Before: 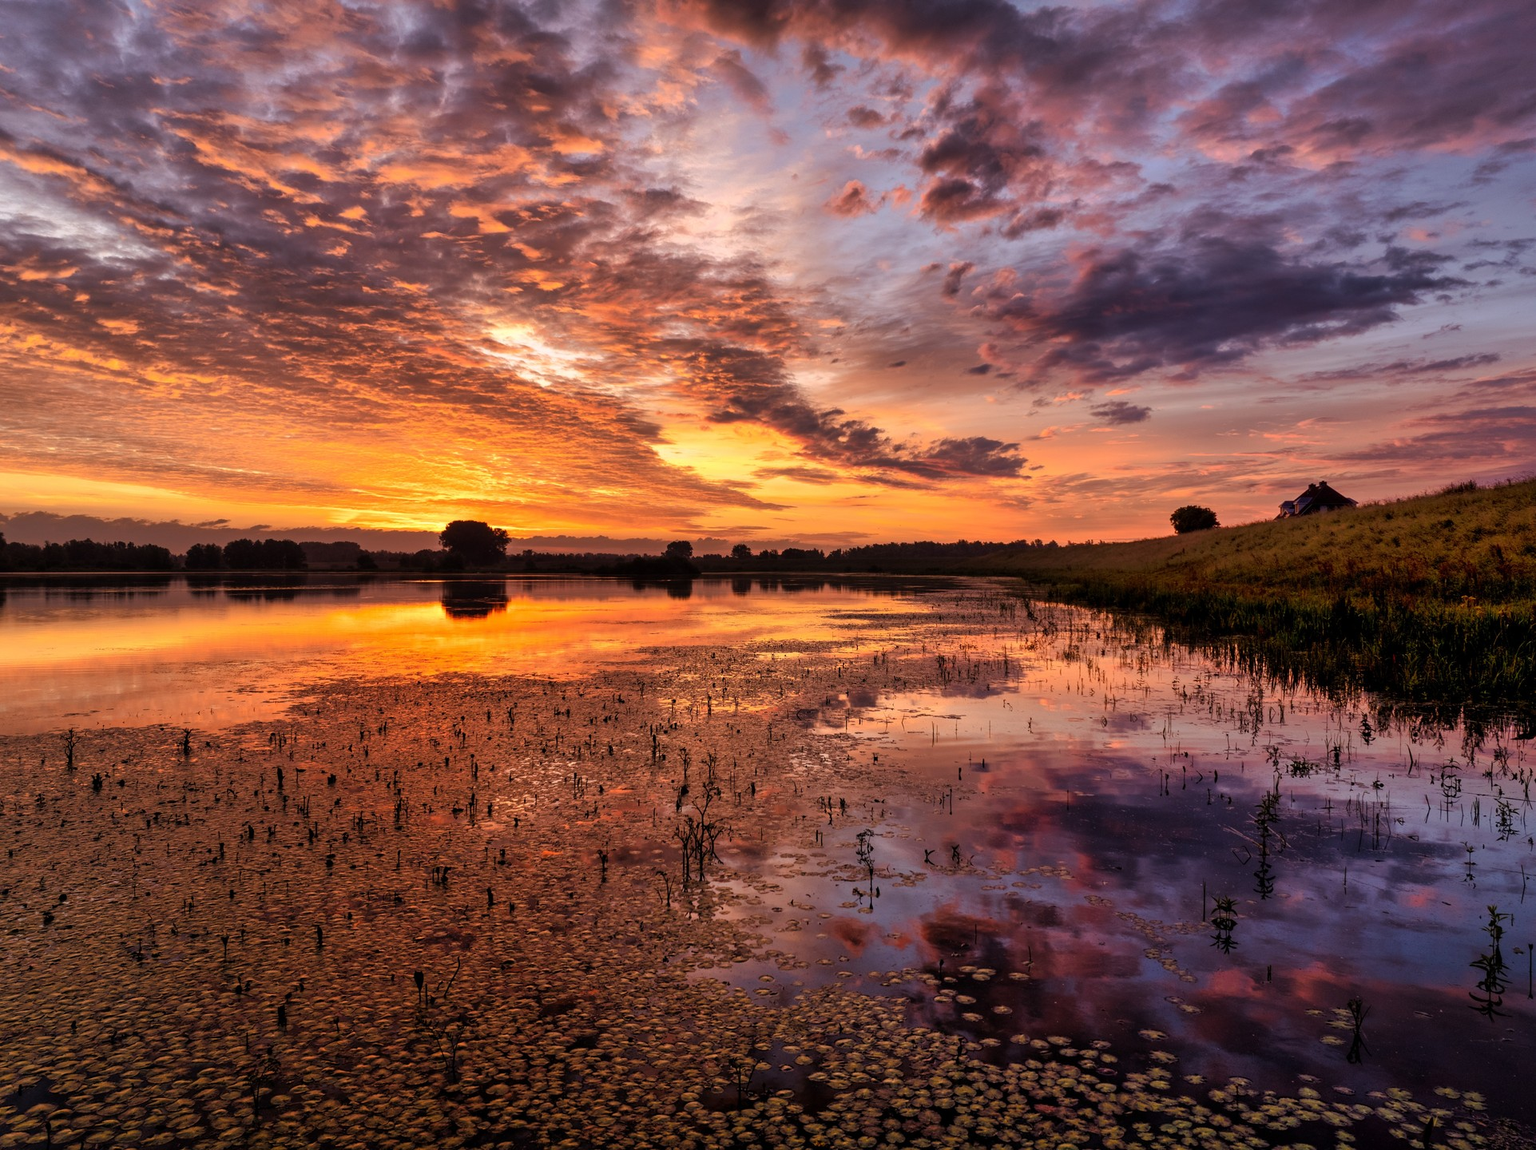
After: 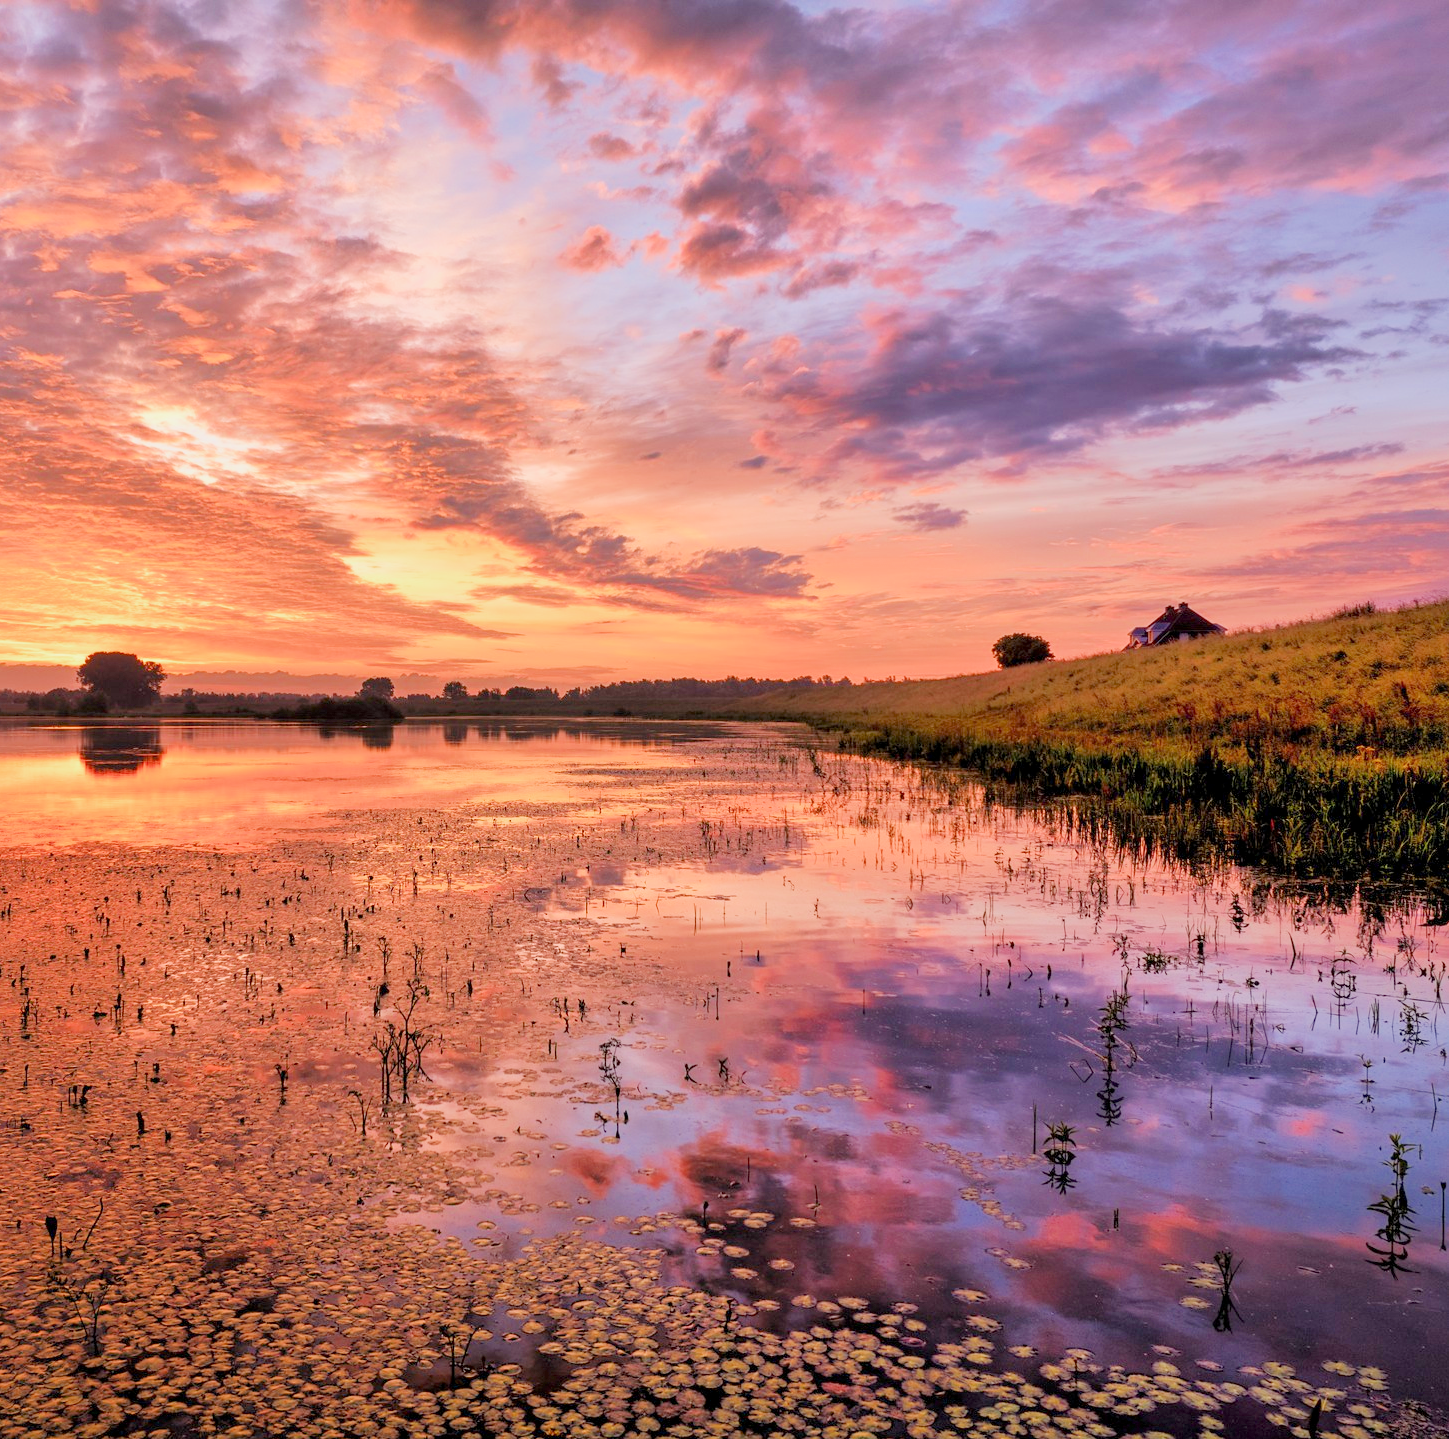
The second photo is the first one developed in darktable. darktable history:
exposure: exposure -0.582 EV, compensate highlight preservation false
filmic rgb: middle gray luminance 2.5%, black relative exposure -10 EV, white relative exposure 7 EV, threshold 6 EV, dynamic range scaling 10%, target black luminance 0%, hardness 3.19, latitude 44.39%, contrast 0.682, highlights saturation mix 5%, shadows ↔ highlights balance 13.63%, add noise in highlights 0, color science v3 (2019), use custom middle-gray values true, iterations of high-quality reconstruction 0, contrast in highlights soft, enable highlight reconstruction true
crop and rotate: left 24.6%
